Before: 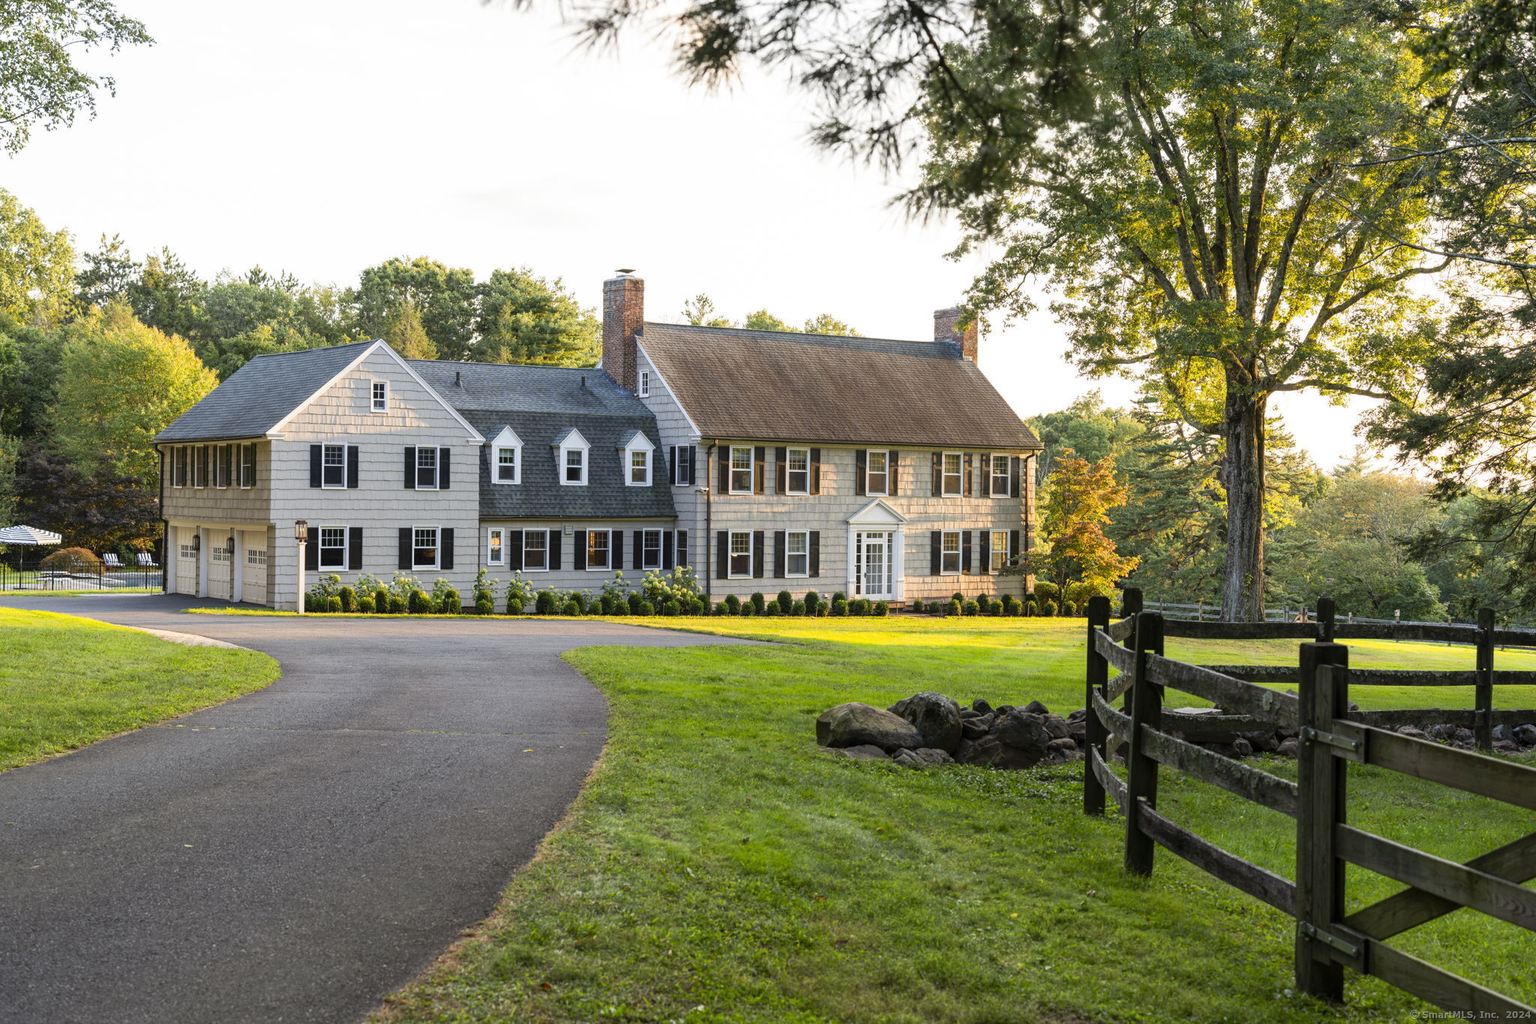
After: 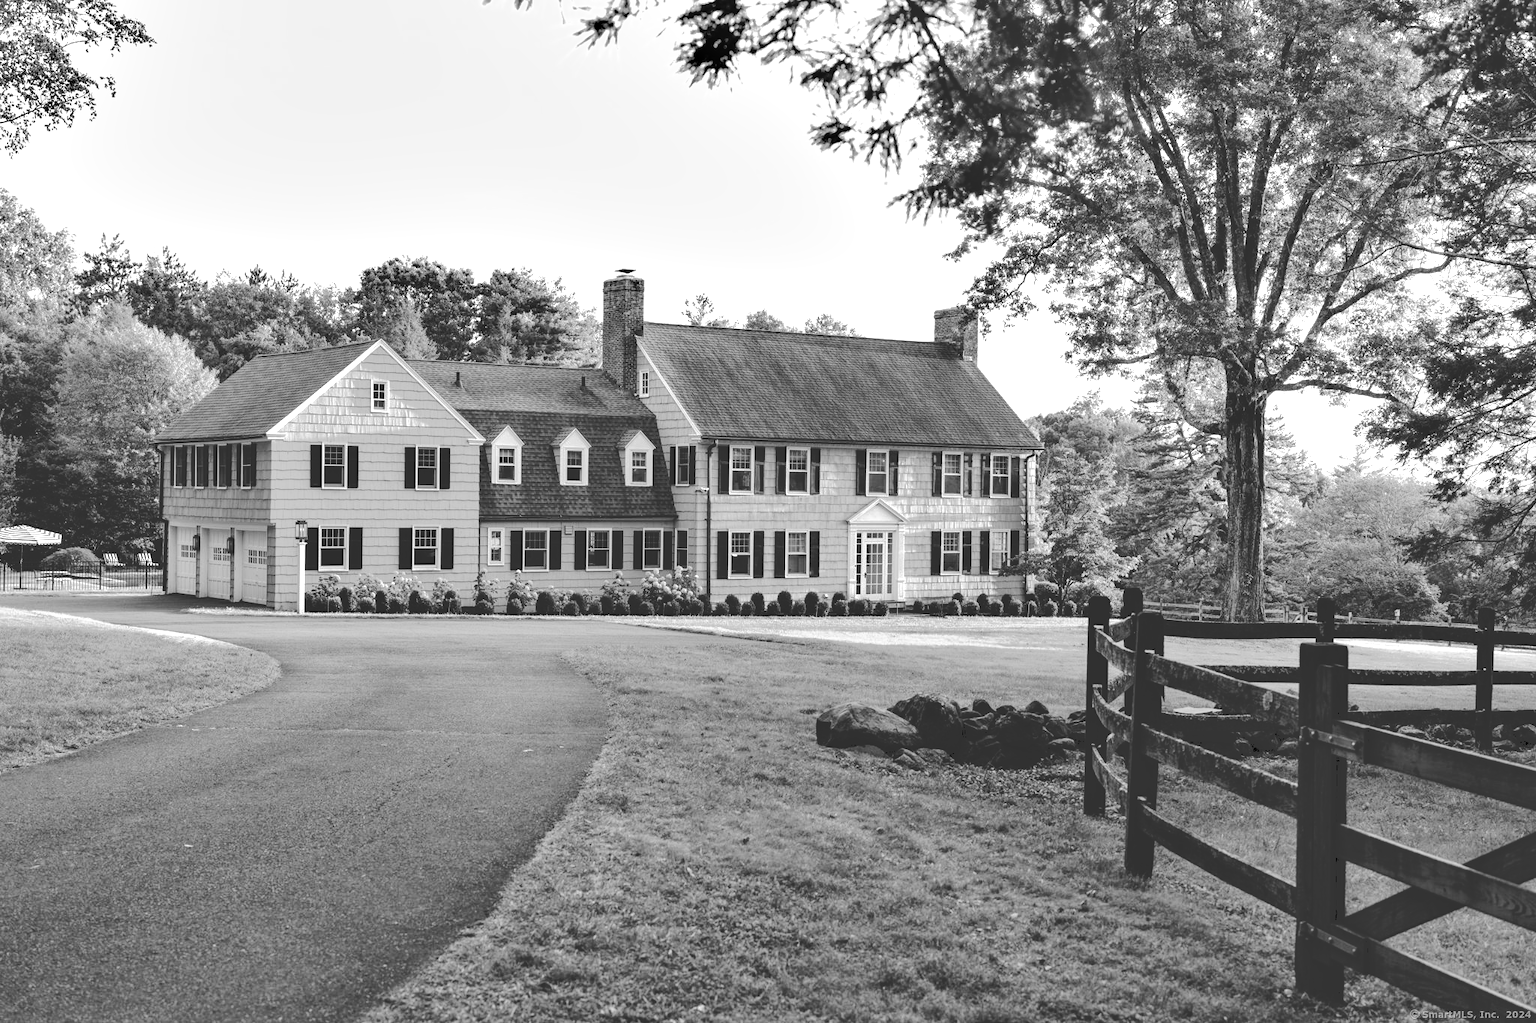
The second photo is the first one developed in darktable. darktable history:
tone curve: curves: ch0 [(0, 0) (0.003, 0.198) (0.011, 0.198) (0.025, 0.198) (0.044, 0.198) (0.069, 0.201) (0.1, 0.202) (0.136, 0.207) (0.177, 0.212) (0.224, 0.222) (0.277, 0.27) (0.335, 0.332) (0.399, 0.422) (0.468, 0.542) (0.543, 0.626) (0.623, 0.698) (0.709, 0.764) (0.801, 0.82) (0.898, 0.863) (1, 1)], preserve colors none
monochrome: on, module defaults
shadows and highlights: shadows 53, soften with gaussian
tone equalizer: -7 EV 0.18 EV, -6 EV 0.12 EV, -5 EV 0.08 EV, -4 EV 0.04 EV, -2 EV -0.02 EV, -1 EV -0.04 EV, +0 EV -0.06 EV, luminance estimator HSV value / RGB max
color balance rgb: linear chroma grading › shadows 10%, linear chroma grading › highlights 10%, linear chroma grading › global chroma 15%, linear chroma grading › mid-tones 15%, perceptual saturation grading › global saturation 40%, perceptual saturation grading › highlights -25%, perceptual saturation grading › mid-tones 35%, perceptual saturation grading › shadows 35%, perceptual brilliance grading › global brilliance 11.29%, global vibrance 11.29%
